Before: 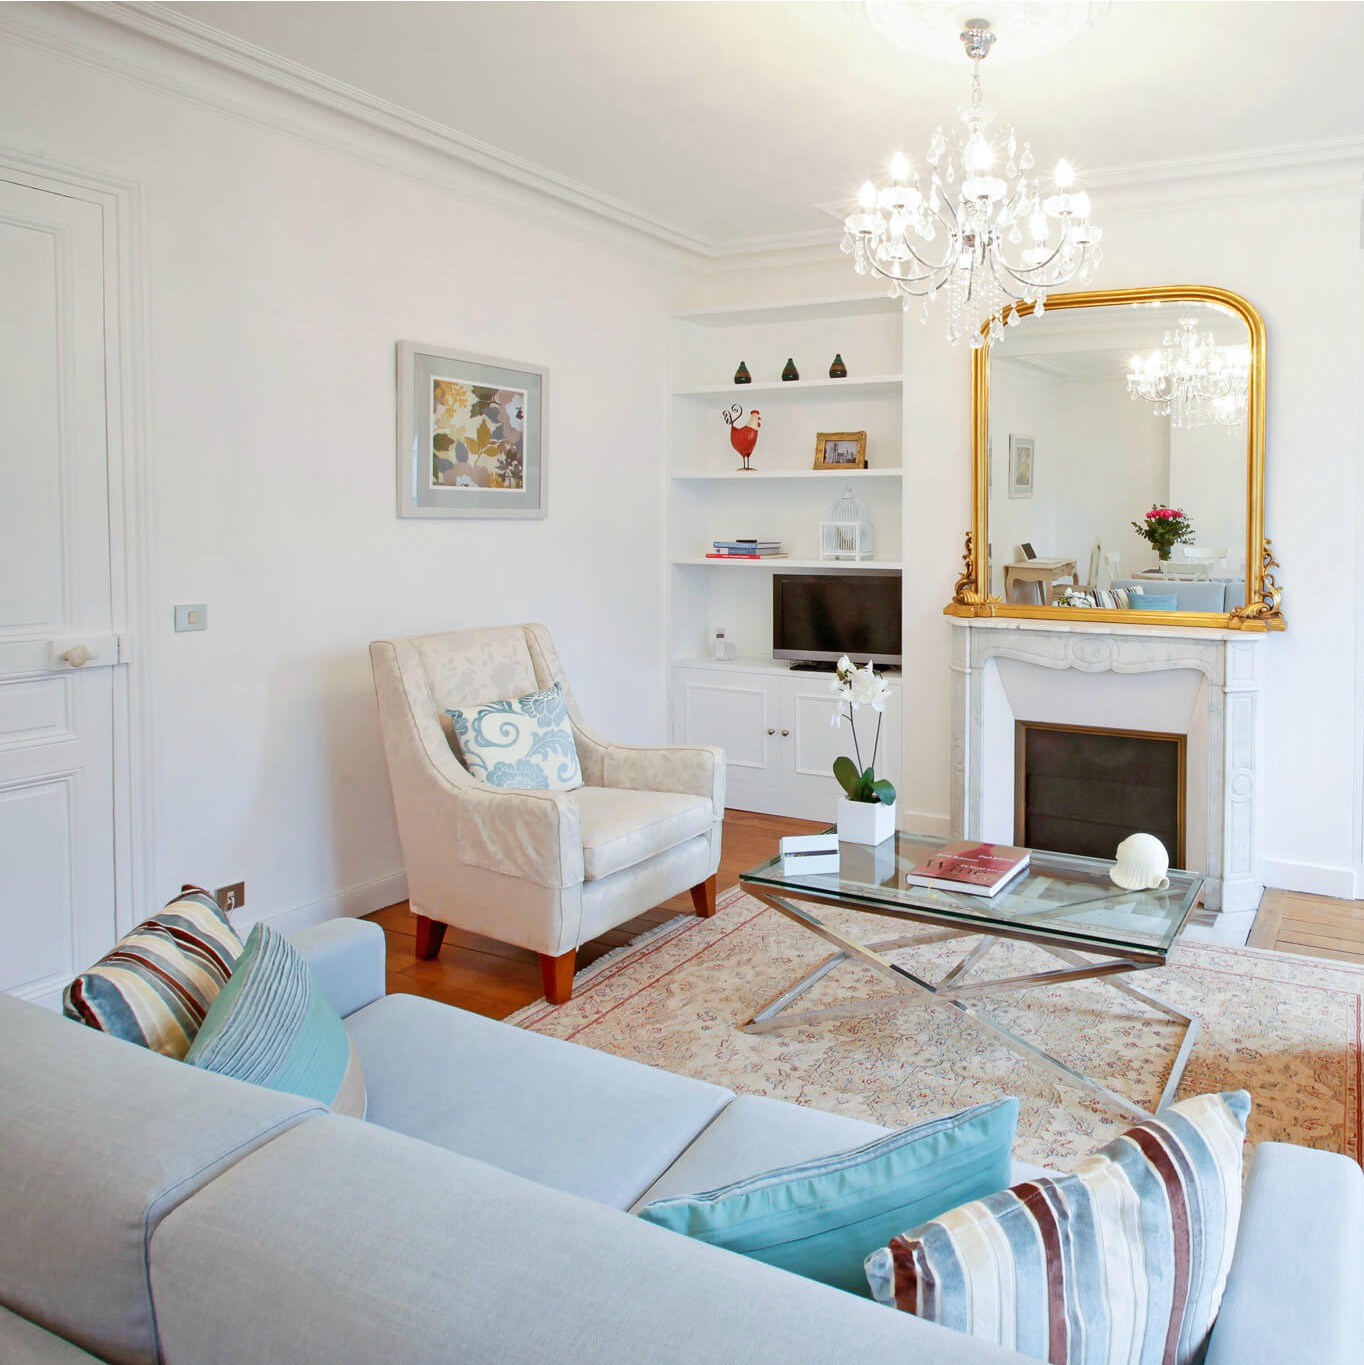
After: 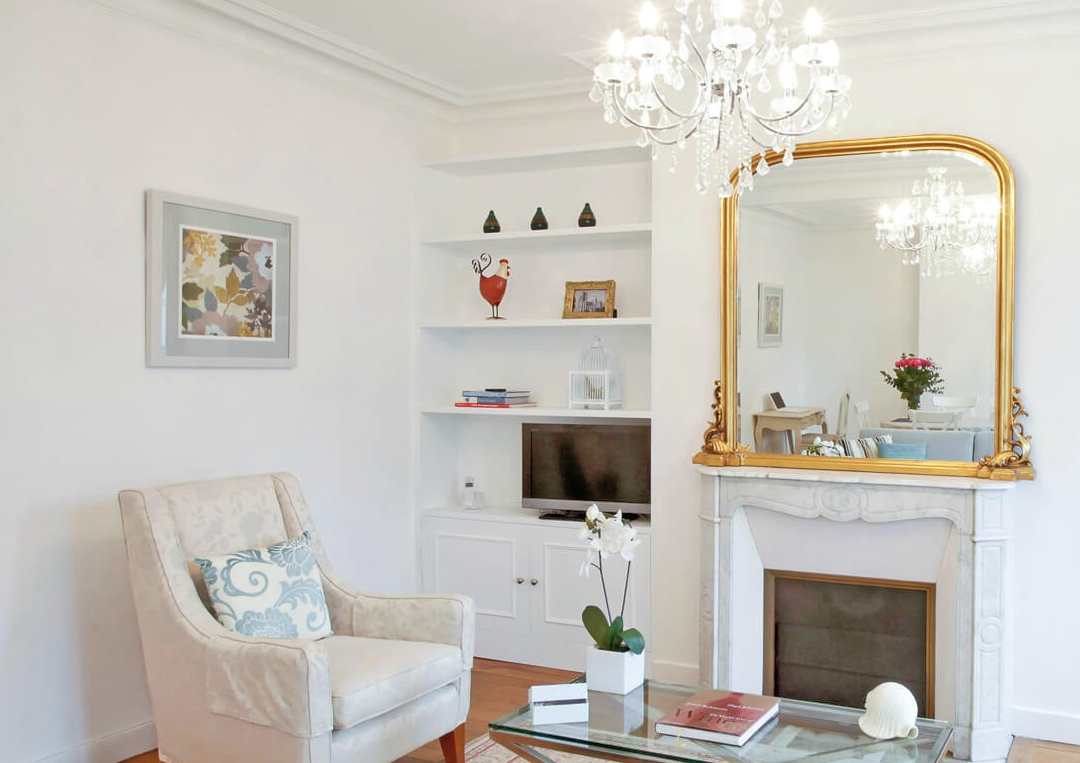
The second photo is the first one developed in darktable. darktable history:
tone equalizer: -7 EV 0.151 EV, -6 EV 0.573 EV, -5 EV 1.15 EV, -4 EV 1.3 EV, -3 EV 1.18 EV, -2 EV 0.6 EV, -1 EV 0.146 EV
crop: left 18.42%, top 11.089%, right 2.374%, bottom 32.967%
color calibration: illuminant same as pipeline (D50), adaptation XYZ, x 0.346, y 0.358, temperature 5005.92 K
color correction: highlights b* -0.058, saturation 0.848
